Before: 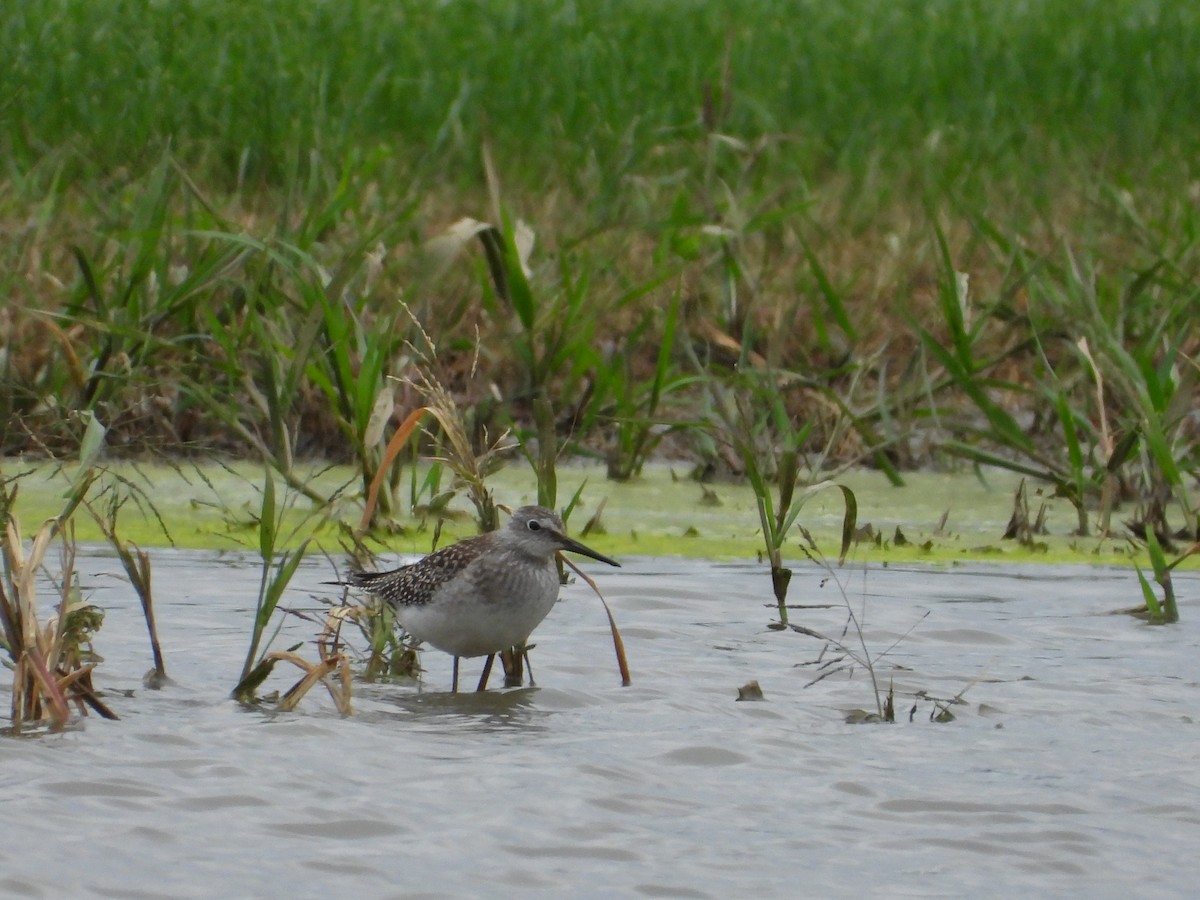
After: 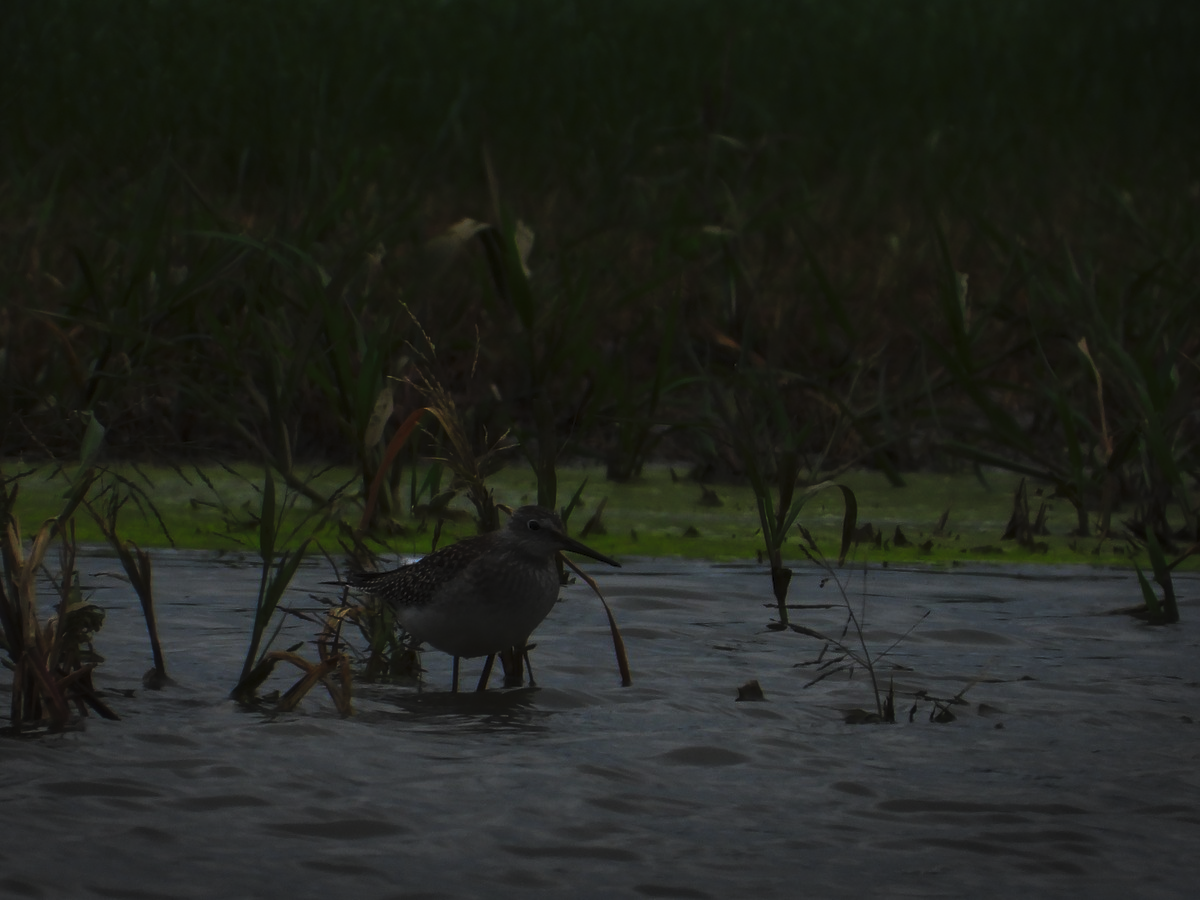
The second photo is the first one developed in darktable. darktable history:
tone curve: curves: ch0 [(0, 0) (0.765, 0.349) (1, 1)], preserve colors none
vignetting: fall-off start 99.24%, center (-0.069, -0.315), width/height ratio 1.308
